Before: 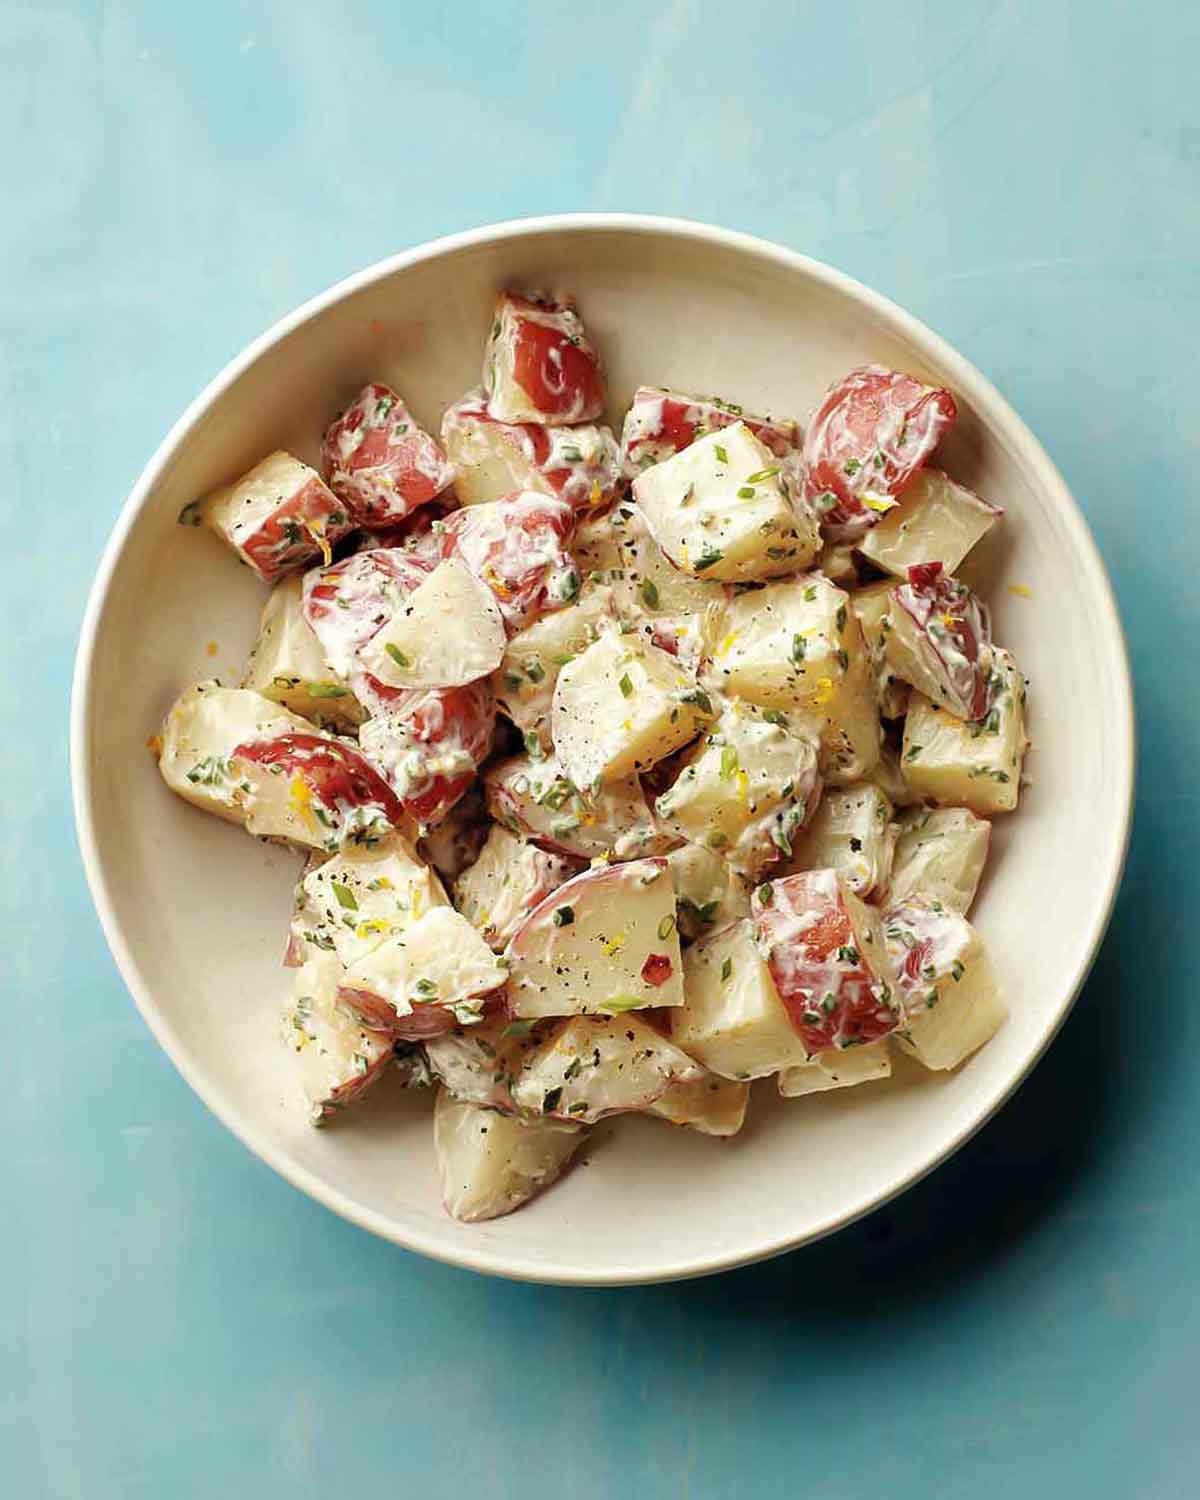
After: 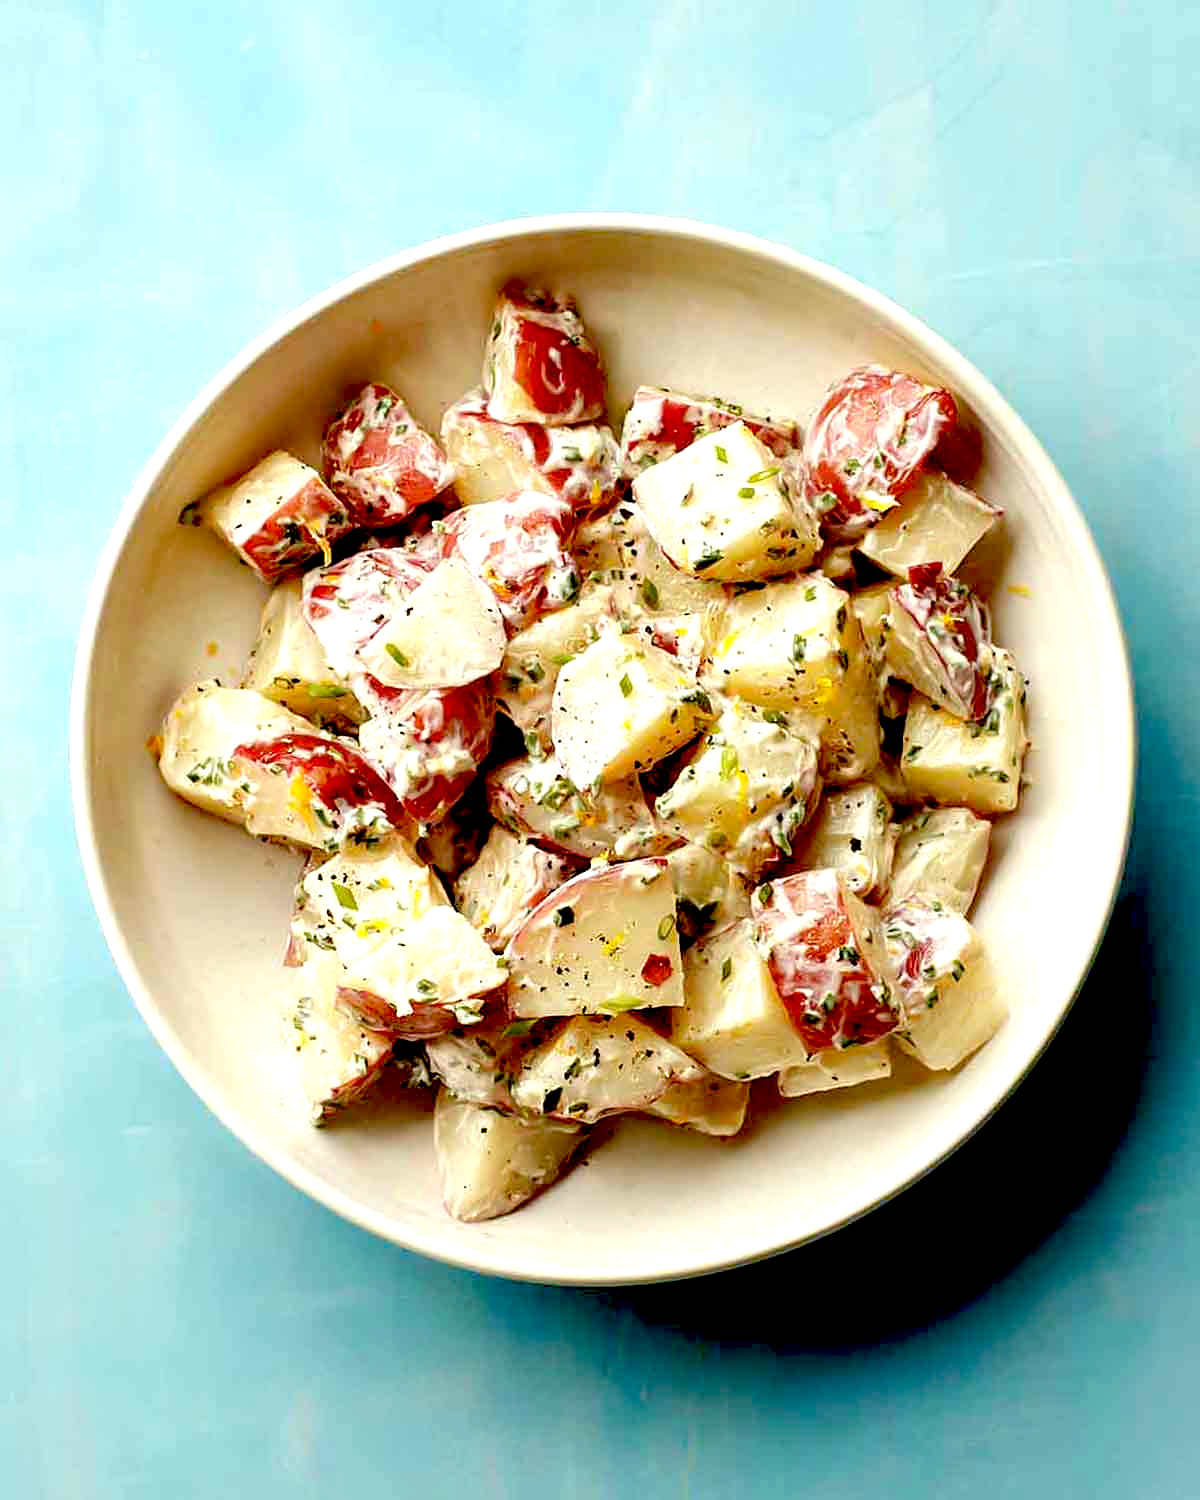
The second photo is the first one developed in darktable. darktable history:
exposure: black level correction 0.041, exposure 0.5 EV, compensate exposure bias true, compensate highlight preservation false
